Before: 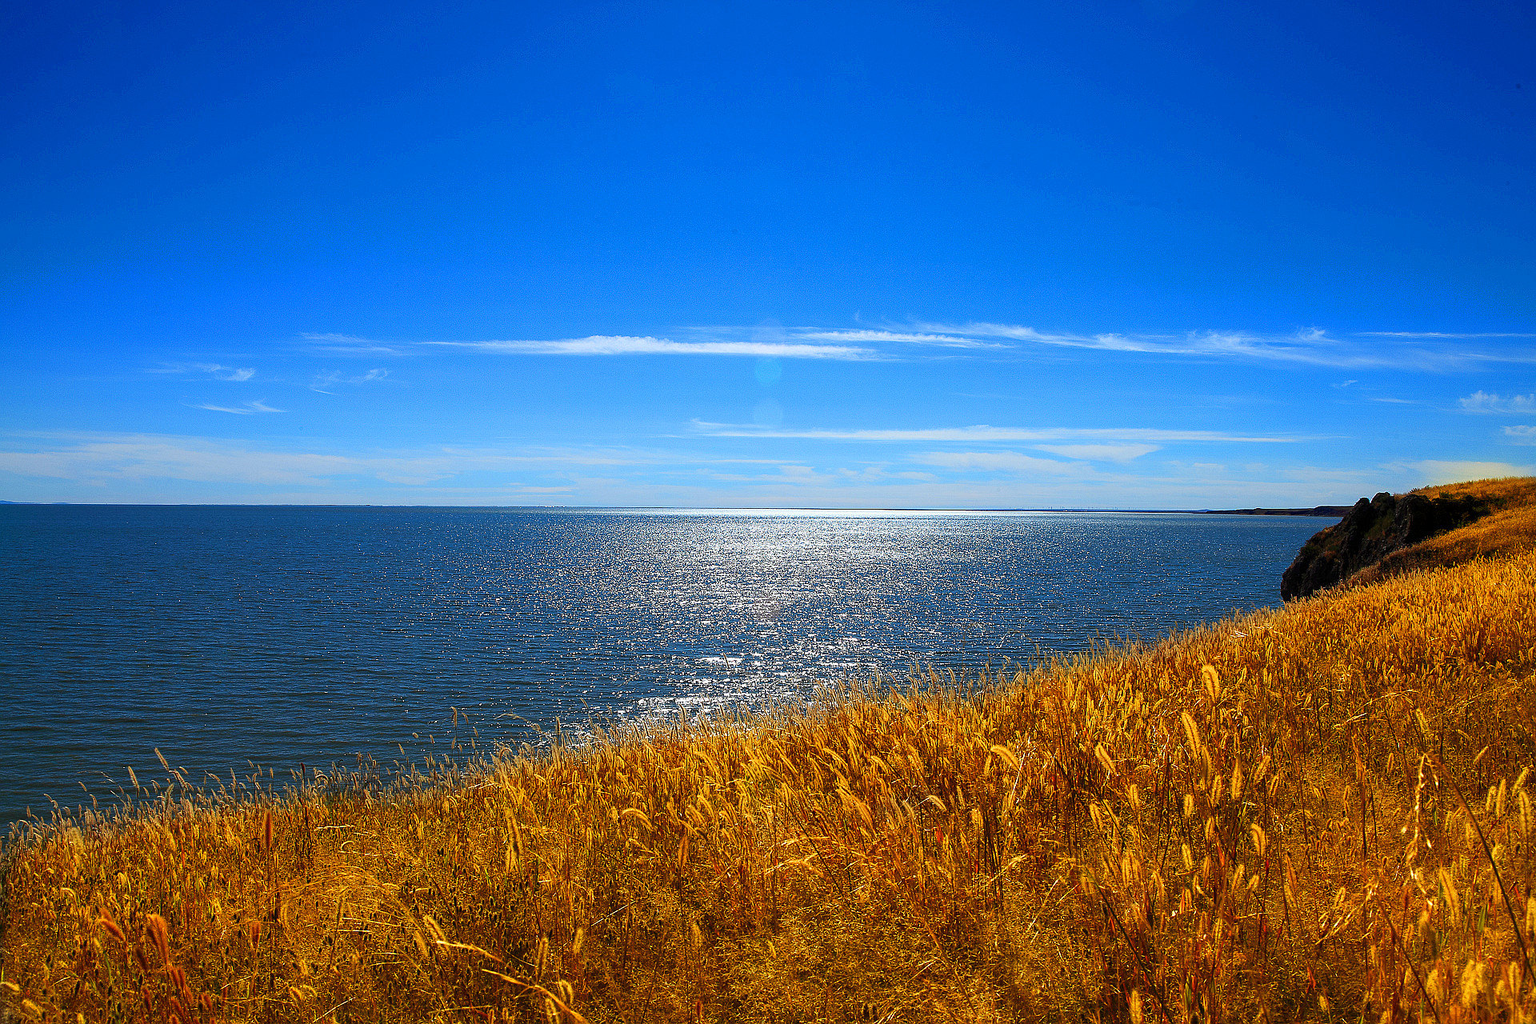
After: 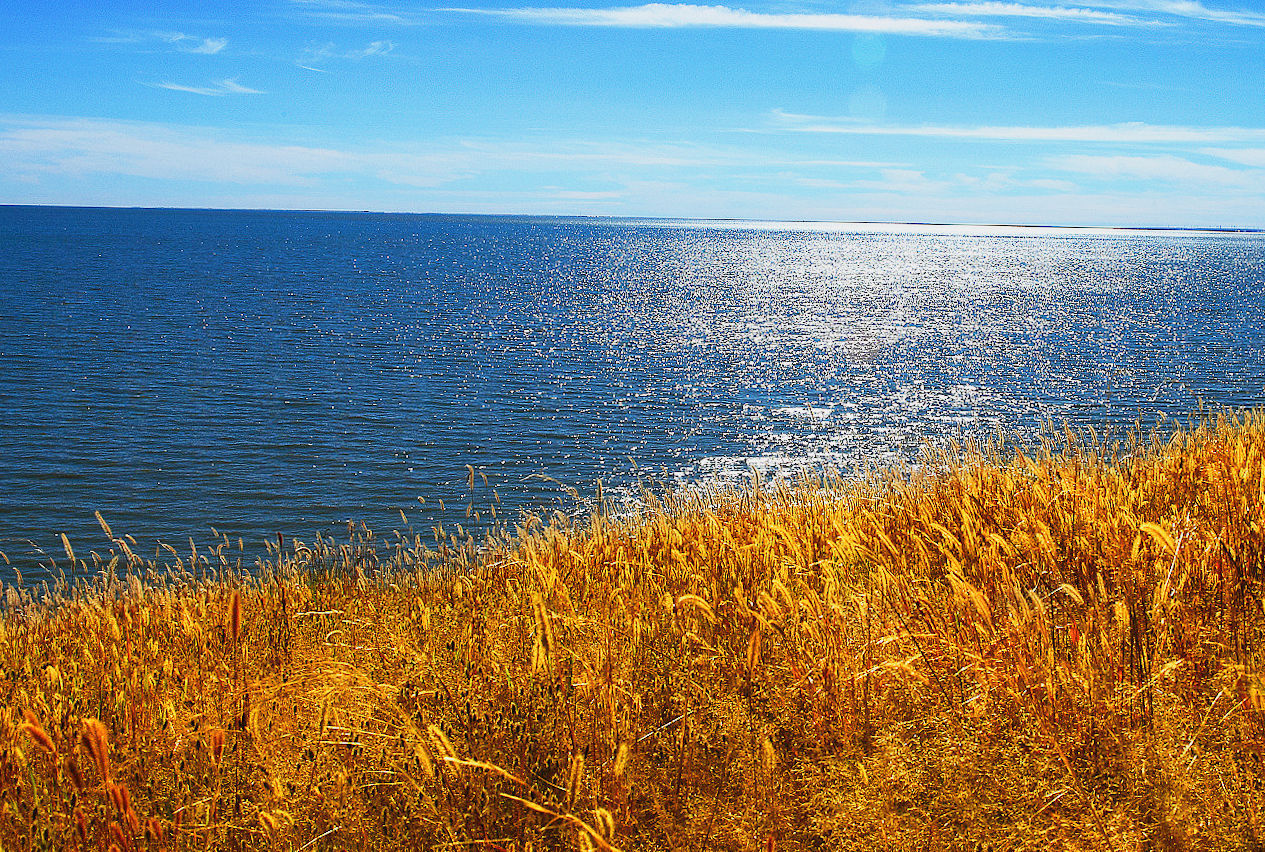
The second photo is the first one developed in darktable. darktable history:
crop and rotate: angle -0.823°, left 3.928%, top 31.951%, right 28.733%
base curve: curves: ch0 [(0, 0) (0.088, 0.125) (0.176, 0.251) (0.354, 0.501) (0.613, 0.749) (1, 0.877)], preserve colors none
